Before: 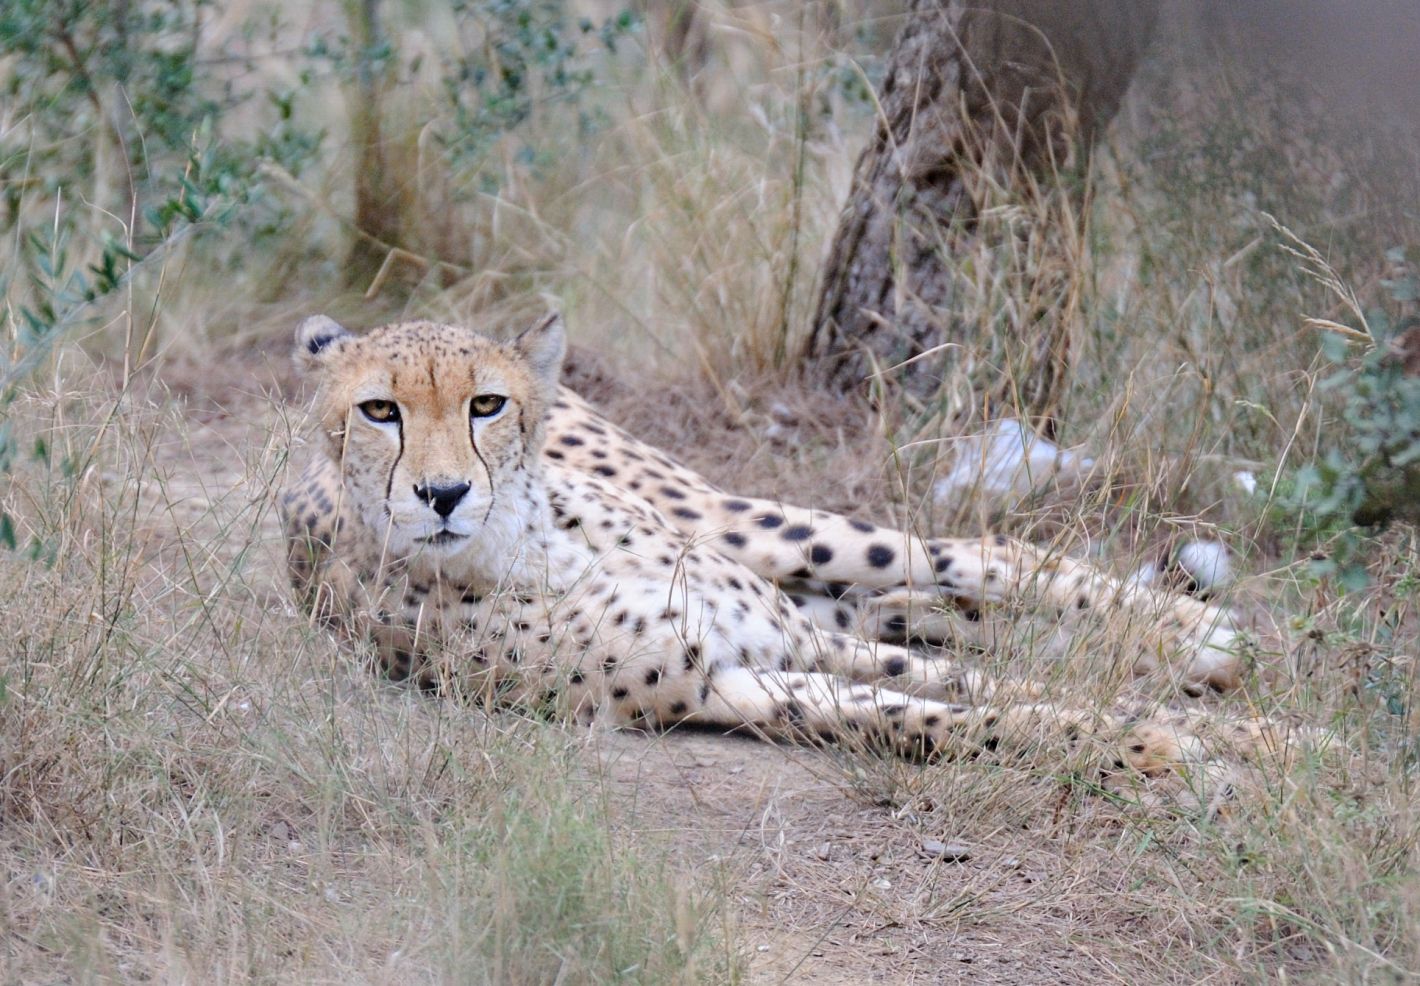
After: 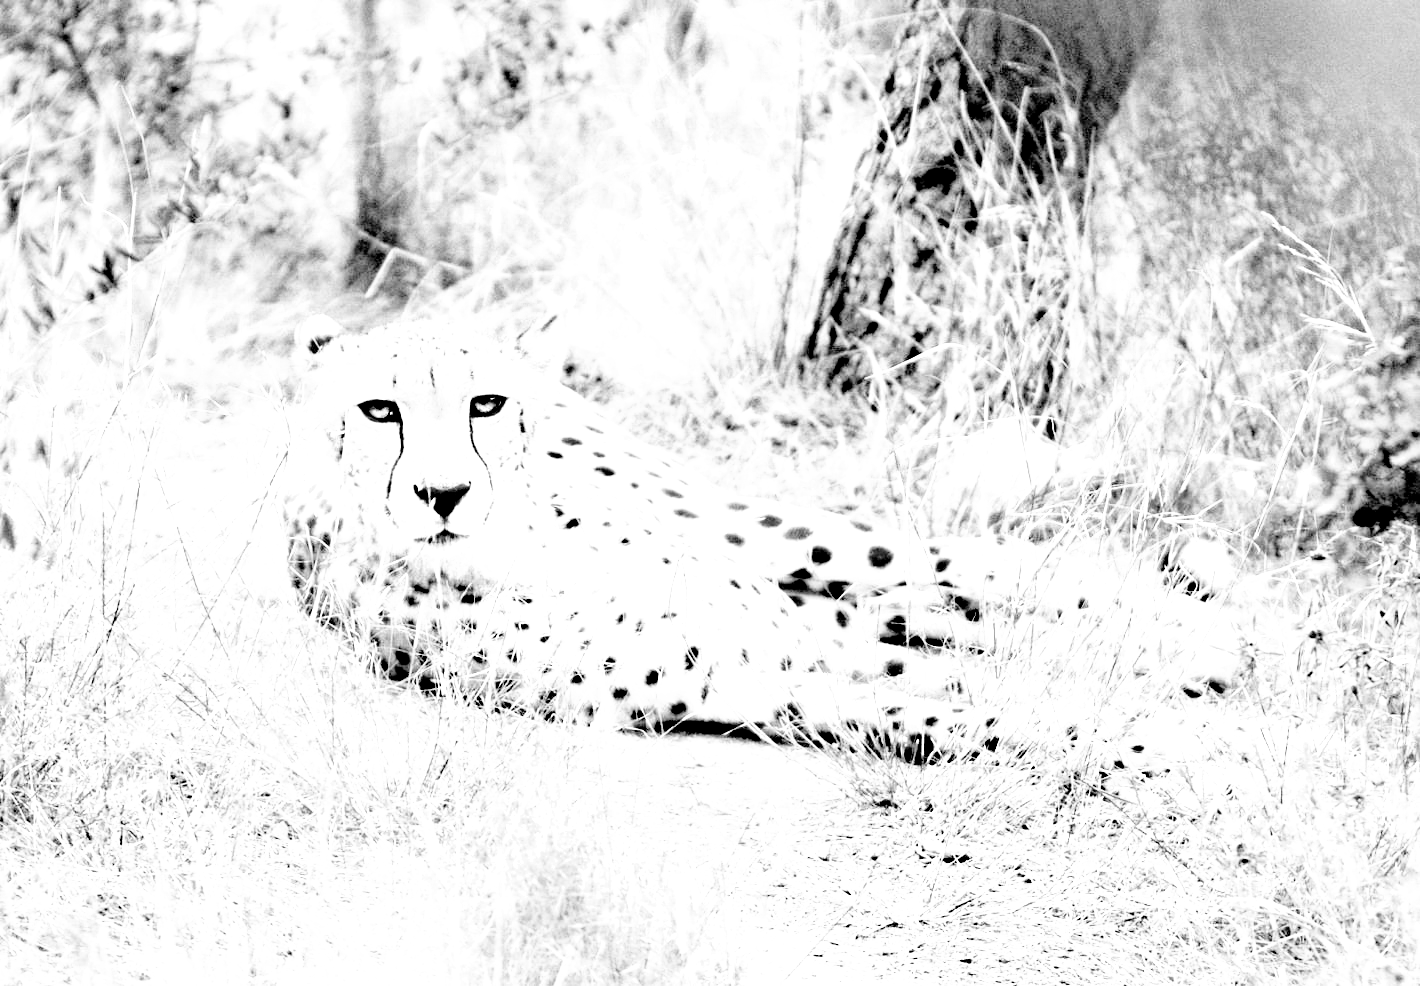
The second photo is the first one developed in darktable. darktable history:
exposure: black level correction 0, exposure 1.2 EV, compensate highlight preservation false
filmic rgb: black relative exposure -1.07 EV, white relative exposure 2.09 EV, hardness 1.52, contrast 2.249
contrast brightness saturation: contrast 0.046
color zones: curves: ch0 [(0.004, 0.588) (0.116, 0.636) (0.259, 0.476) (0.423, 0.464) (0.75, 0.5)]; ch1 [(0, 0) (0.143, 0) (0.286, 0) (0.429, 0) (0.571, 0) (0.714, 0) (0.857, 0)]
